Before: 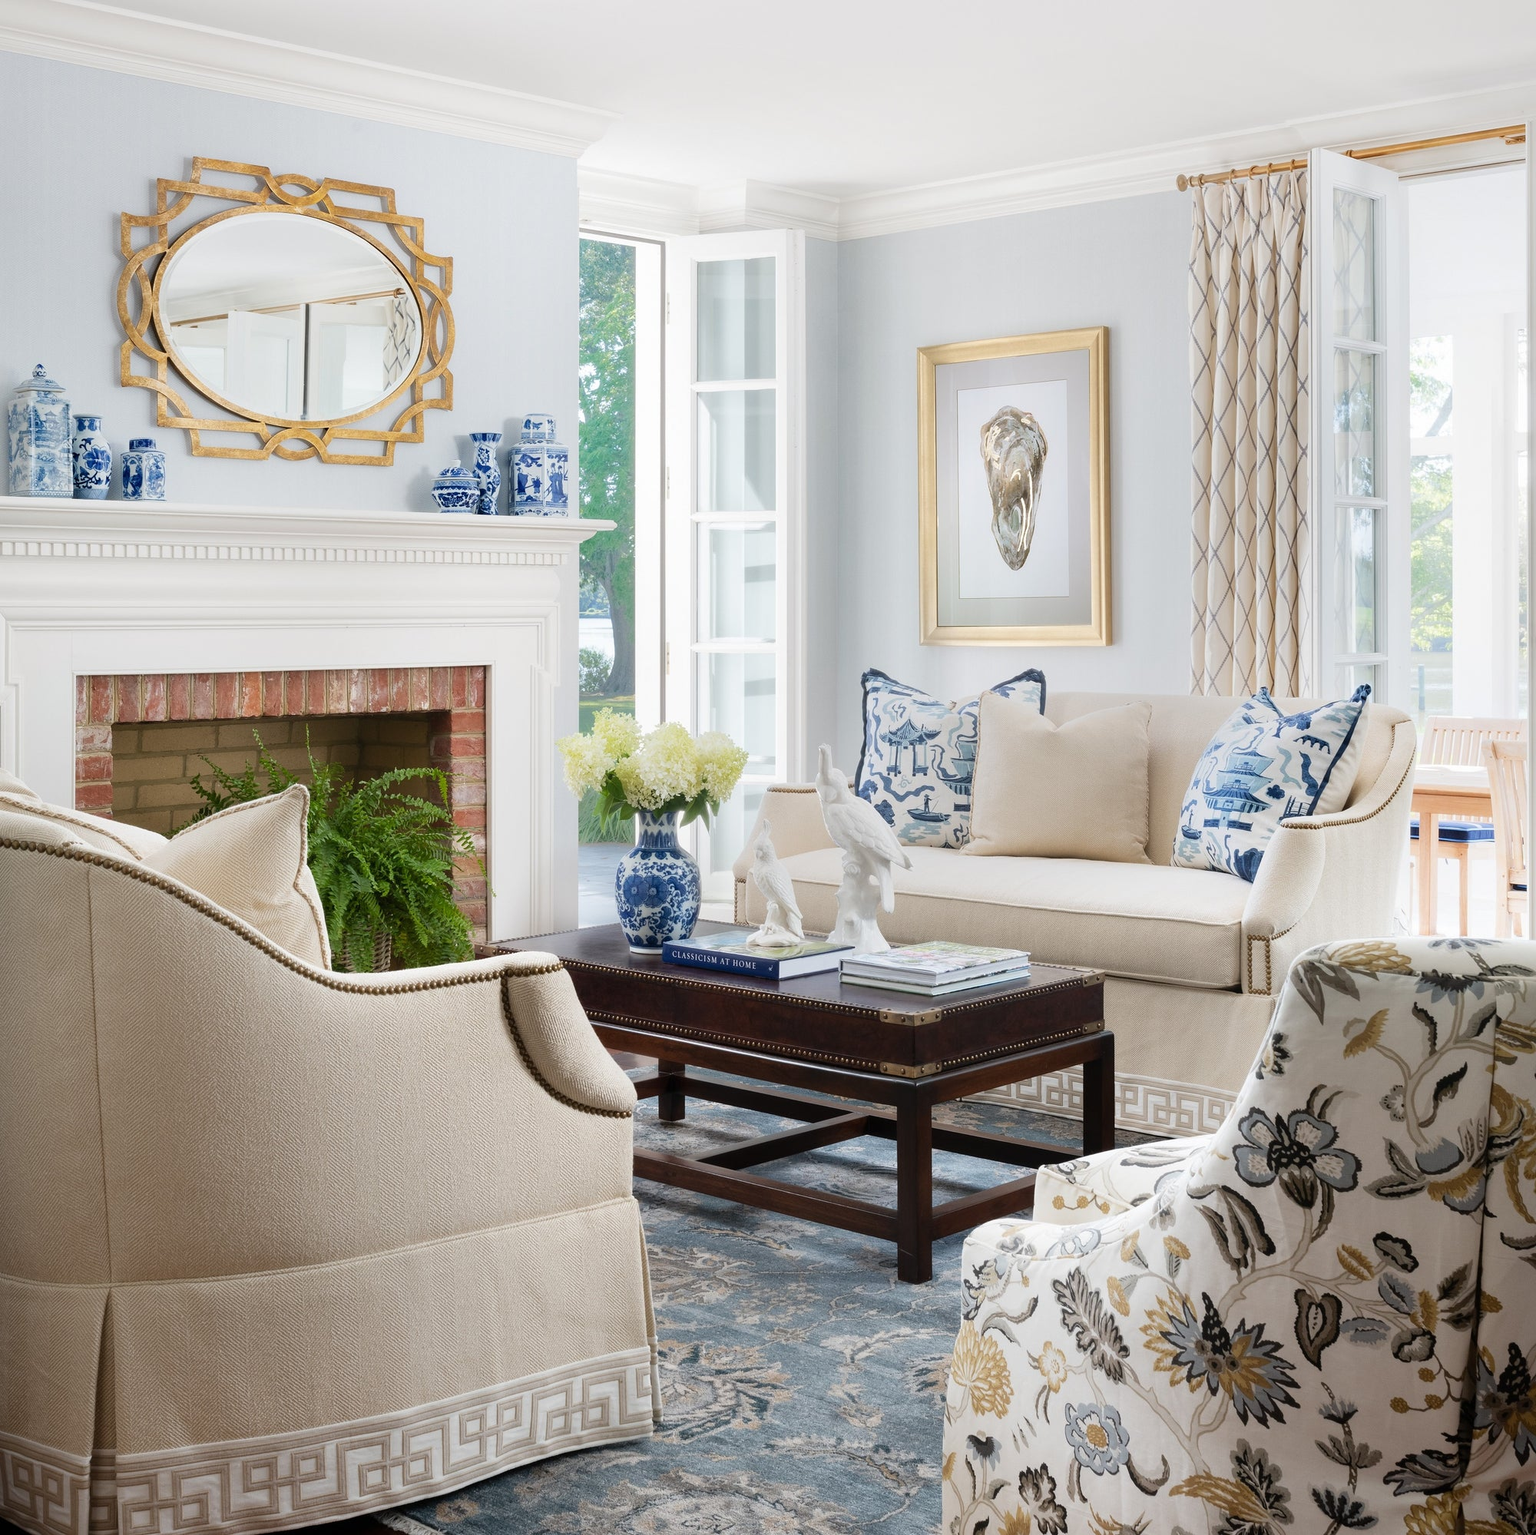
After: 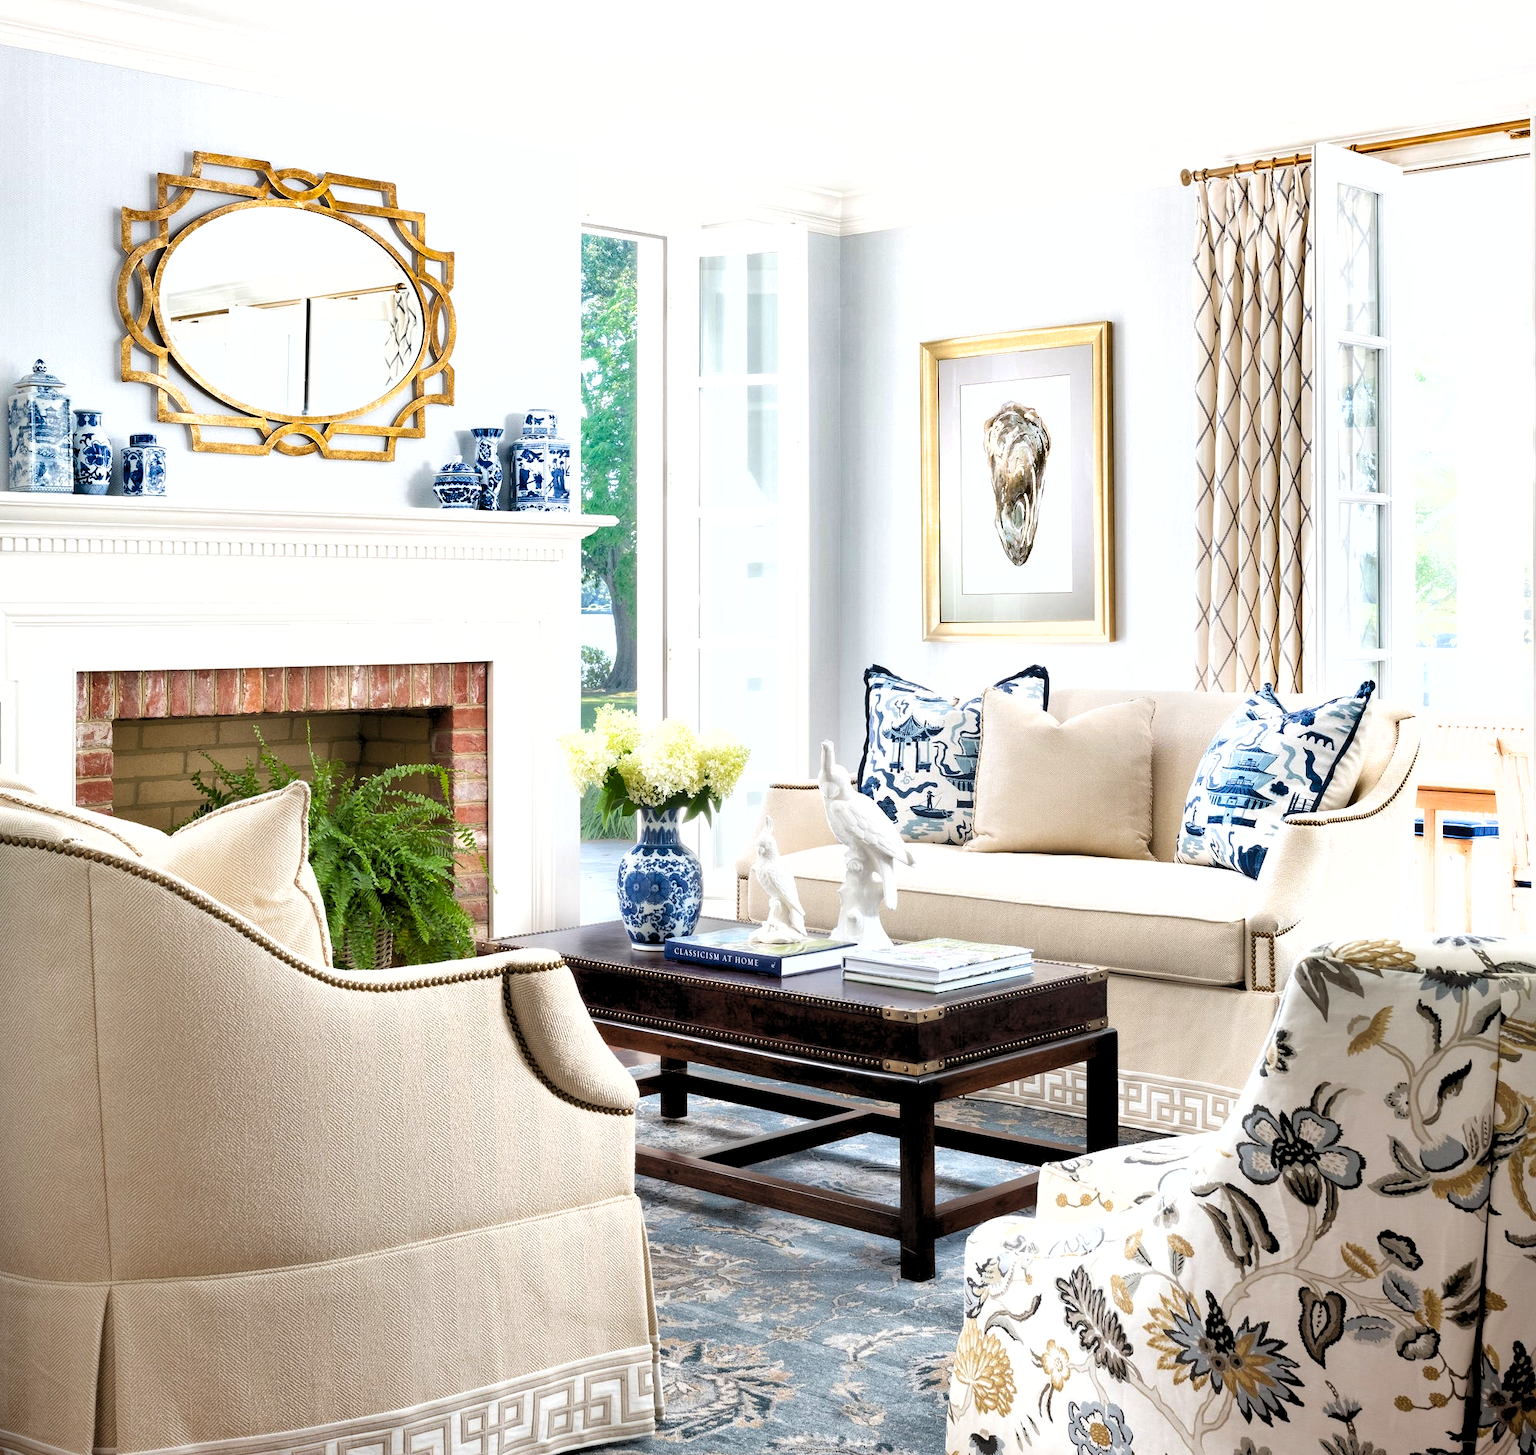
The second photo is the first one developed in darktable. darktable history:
rgb levels: levels [[0.013, 0.434, 0.89], [0, 0.5, 1], [0, 0.5, 1]]
shadows and highlights: low approximation 0.01, soften with gaussian
exposure: black level correction 0.001, exposure 0.5 EV, compensate exposure bias true, compensate highlight preservation false
crop: top 0.448%, right 0.264%, bottom 5.045%
